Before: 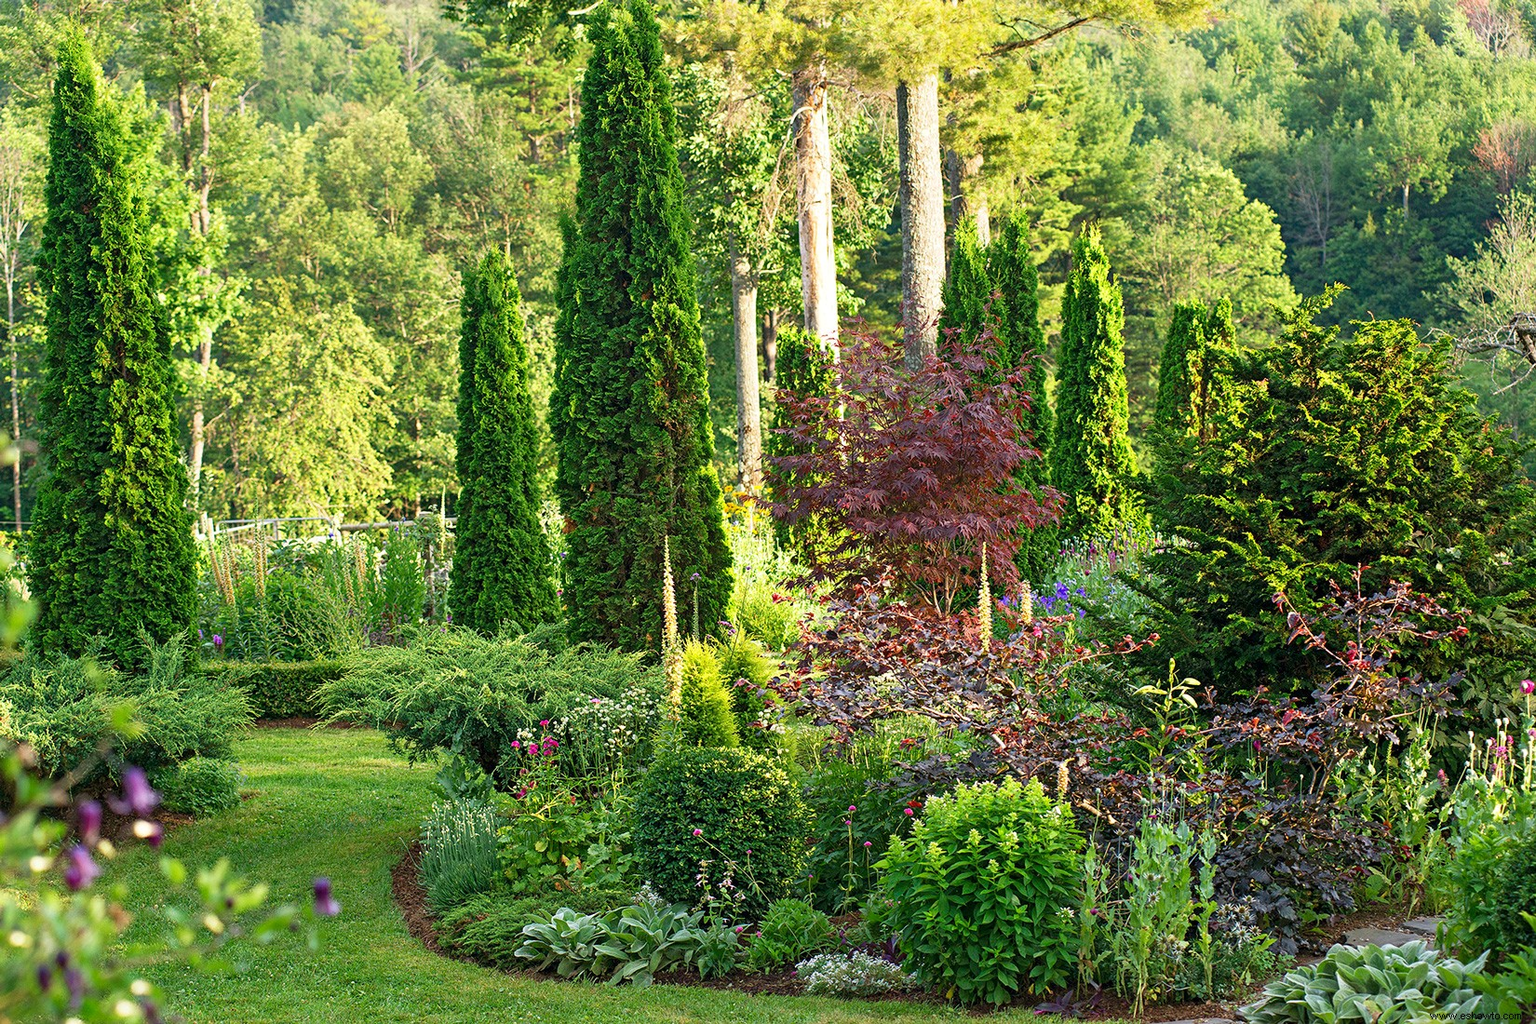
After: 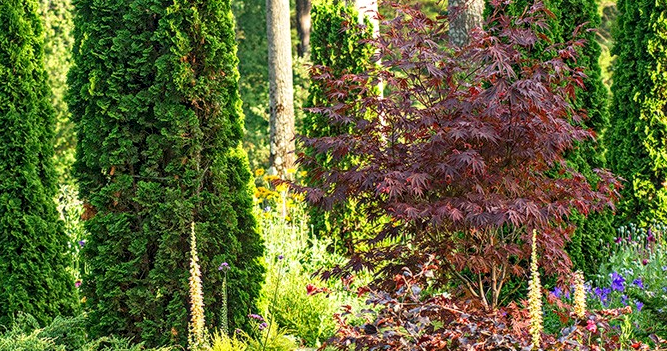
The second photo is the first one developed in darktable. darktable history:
crop: left 31.751%, top 32.172%, right 27.8%, bottom 35.83%
local contrast: on, module defaults
